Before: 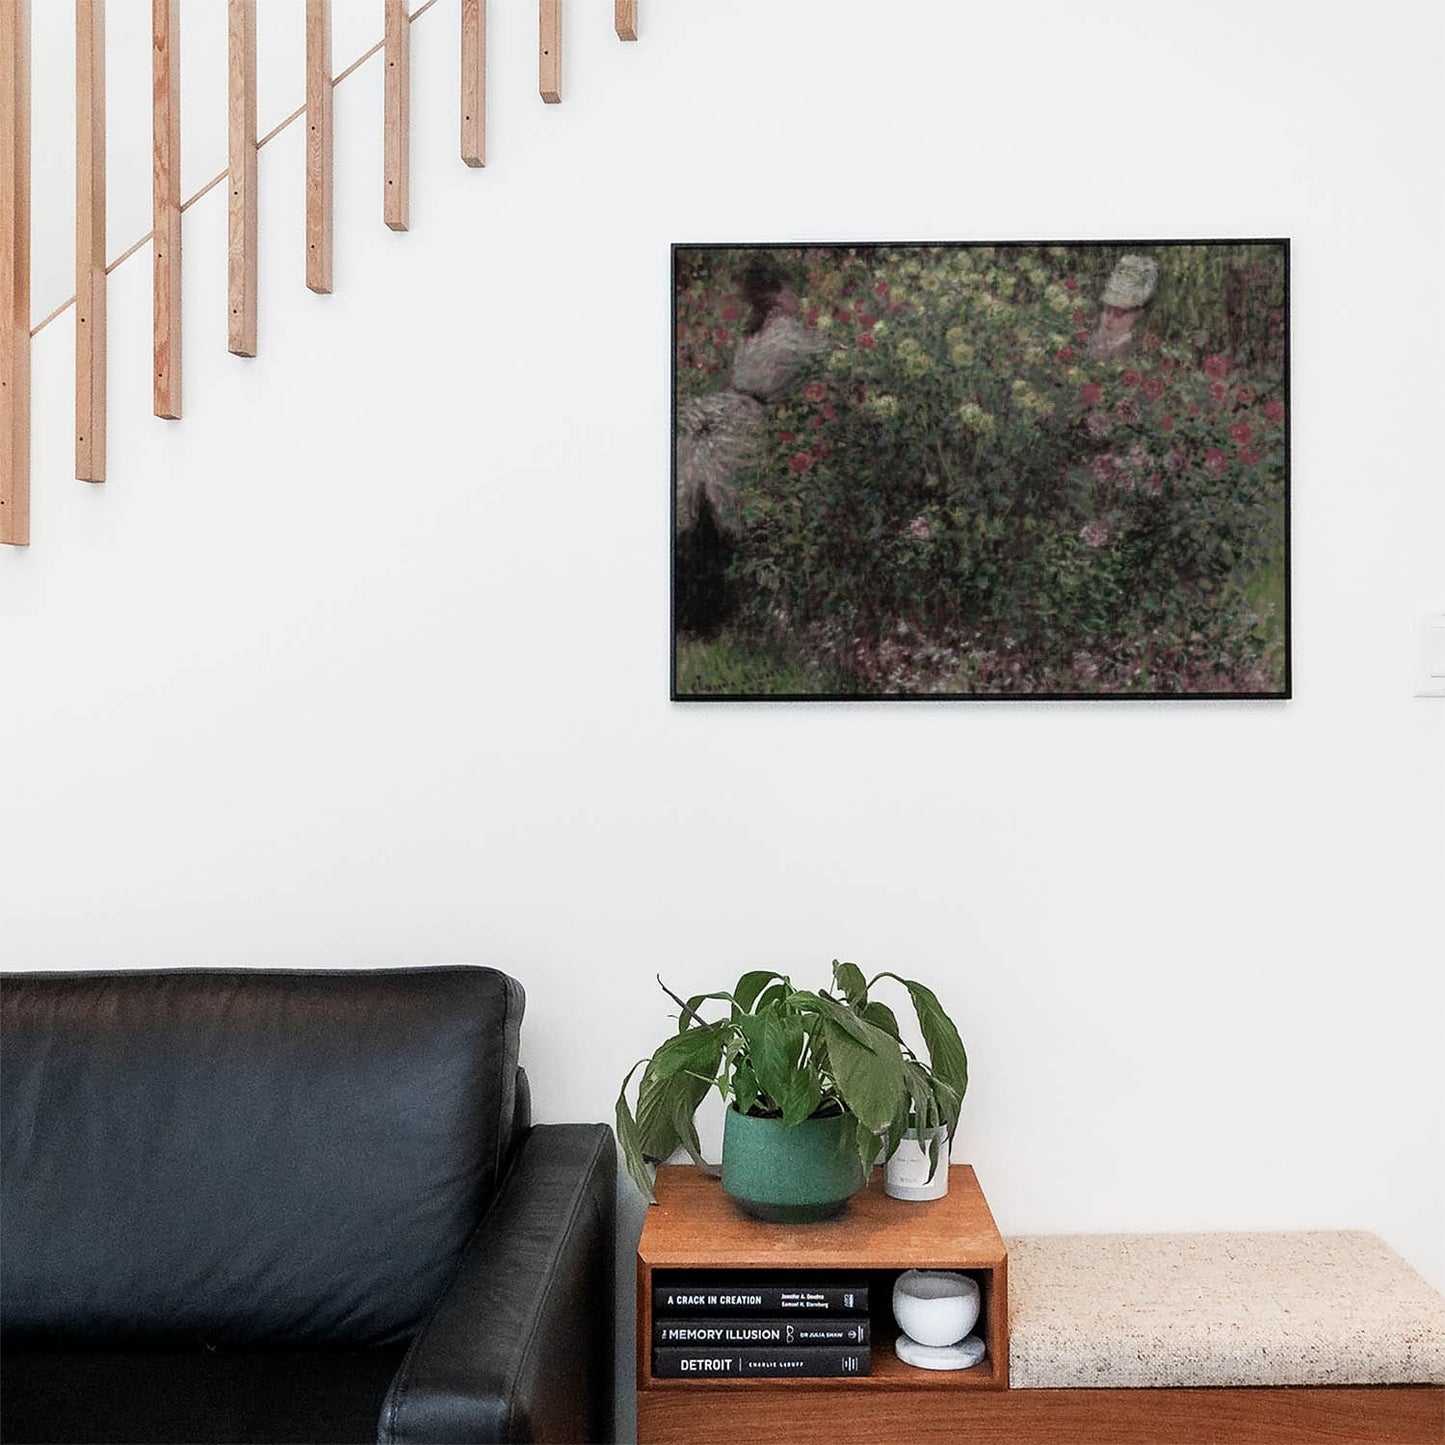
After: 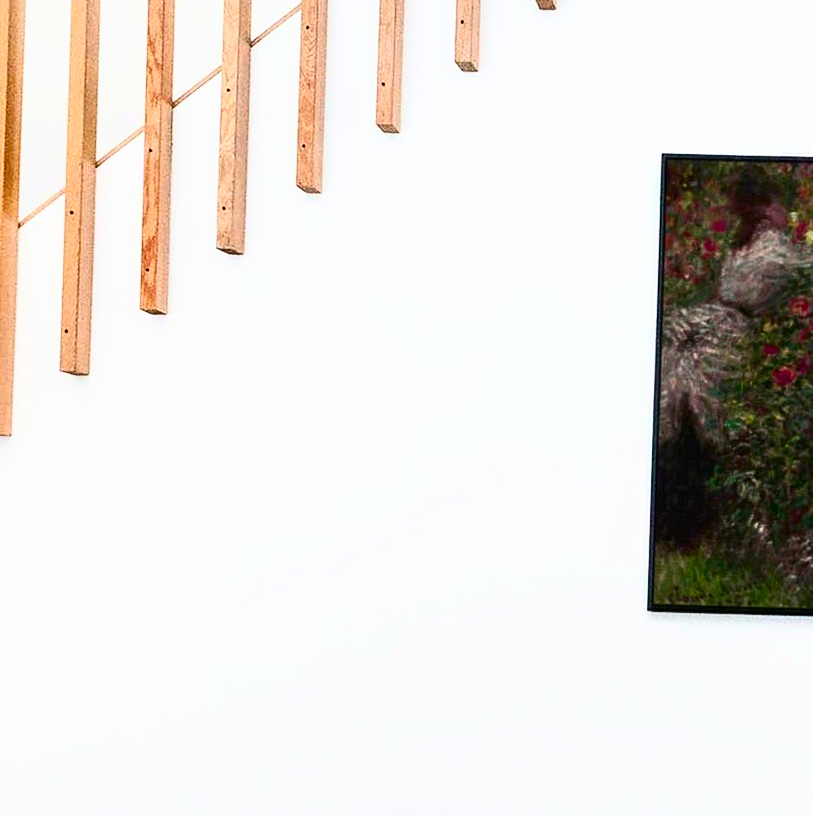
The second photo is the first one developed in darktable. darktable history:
tone equalizer: -8 EV 0.25 EV, -7 EV 0.417 EV, -6 EV 0.417 EV, -5 EV 0.25 EV, -3 EV -0.25 EV, -2 EV -0.417 EV, -1 EV -0.417 EV, +0 EV -0.25 EV, edges refinement/feathering 500, mask exposure compensation -1.57 EV, preserve details guided filter
contrast brightness saturation: contrast 0.4, brightness 0.1, saturation 0.21
crop and rotate: left 3.047%, top 7.509%, right 42.236%, bottom 37.598%
color balance rgb: linear chroma grading › global chroma 9%, perceptual saturation grading › global saturation 36%, perceptual saturation grading › shadows 35%, perceptual brilliance grading › global brilliance 15%, perceptual brilliance grading › shadows -35%, global vibrance 15%
rotate and perspective: rotation 1.72°, automatic cropping off
